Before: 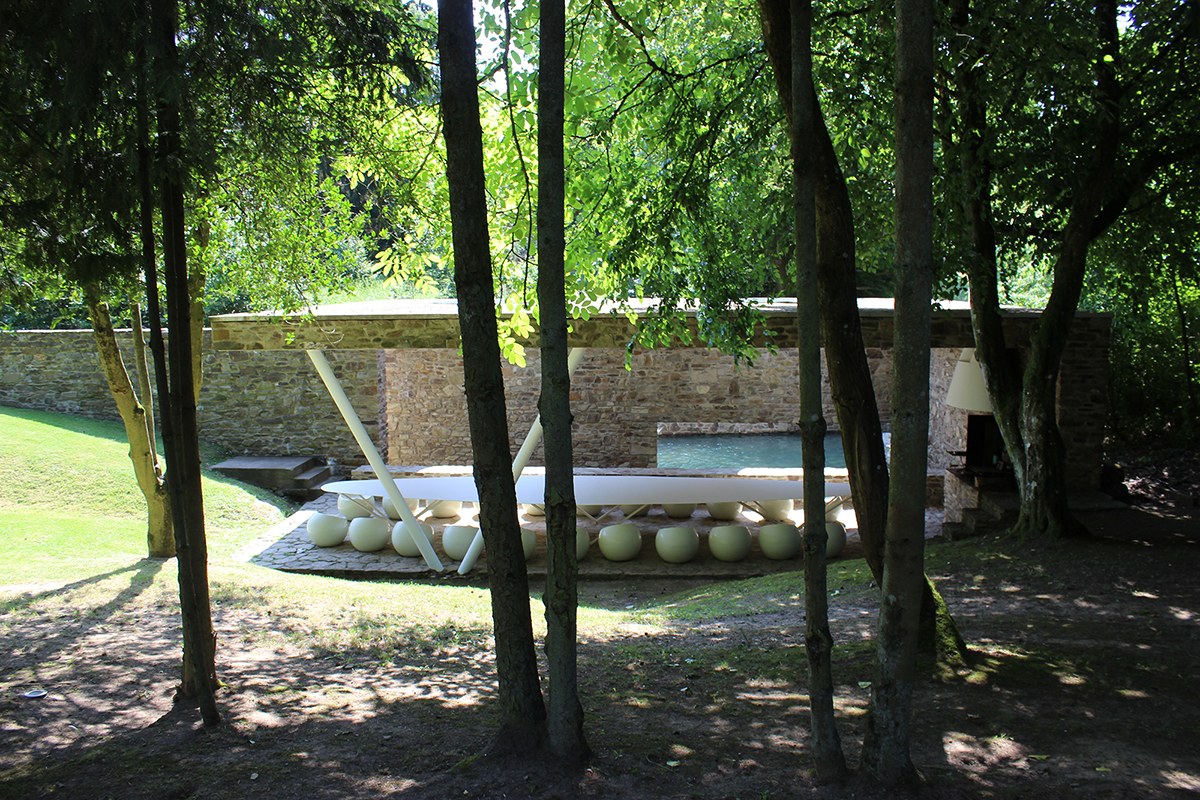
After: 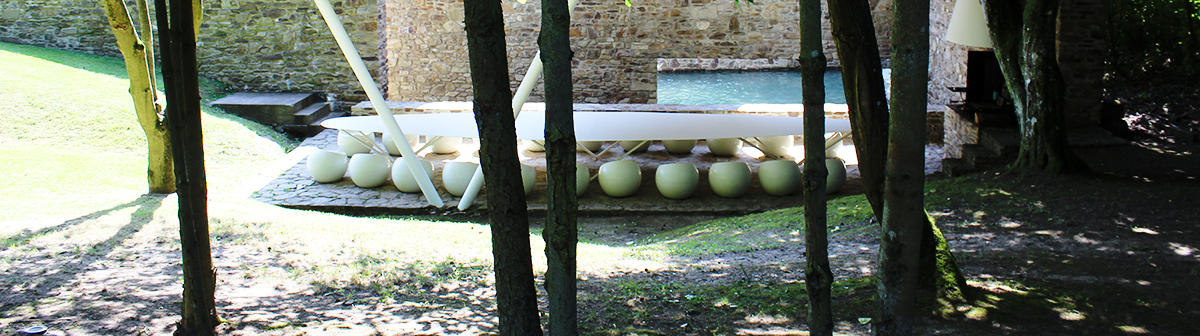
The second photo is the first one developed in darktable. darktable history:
crop: top 45.551%, bottom 12.262%
base curve: curves: ch0 [(0, 0) (0.028, 0.03) (0.121, 0.232) (0.46, 0.748) (0.859, 0.968) (1, 1)], preserve colors none
local contrast: mode bilateral grid, contrast 100, coarseness 100, detail 108%, midtone range 0.2
white balance: red 0.974, blue 1.044
